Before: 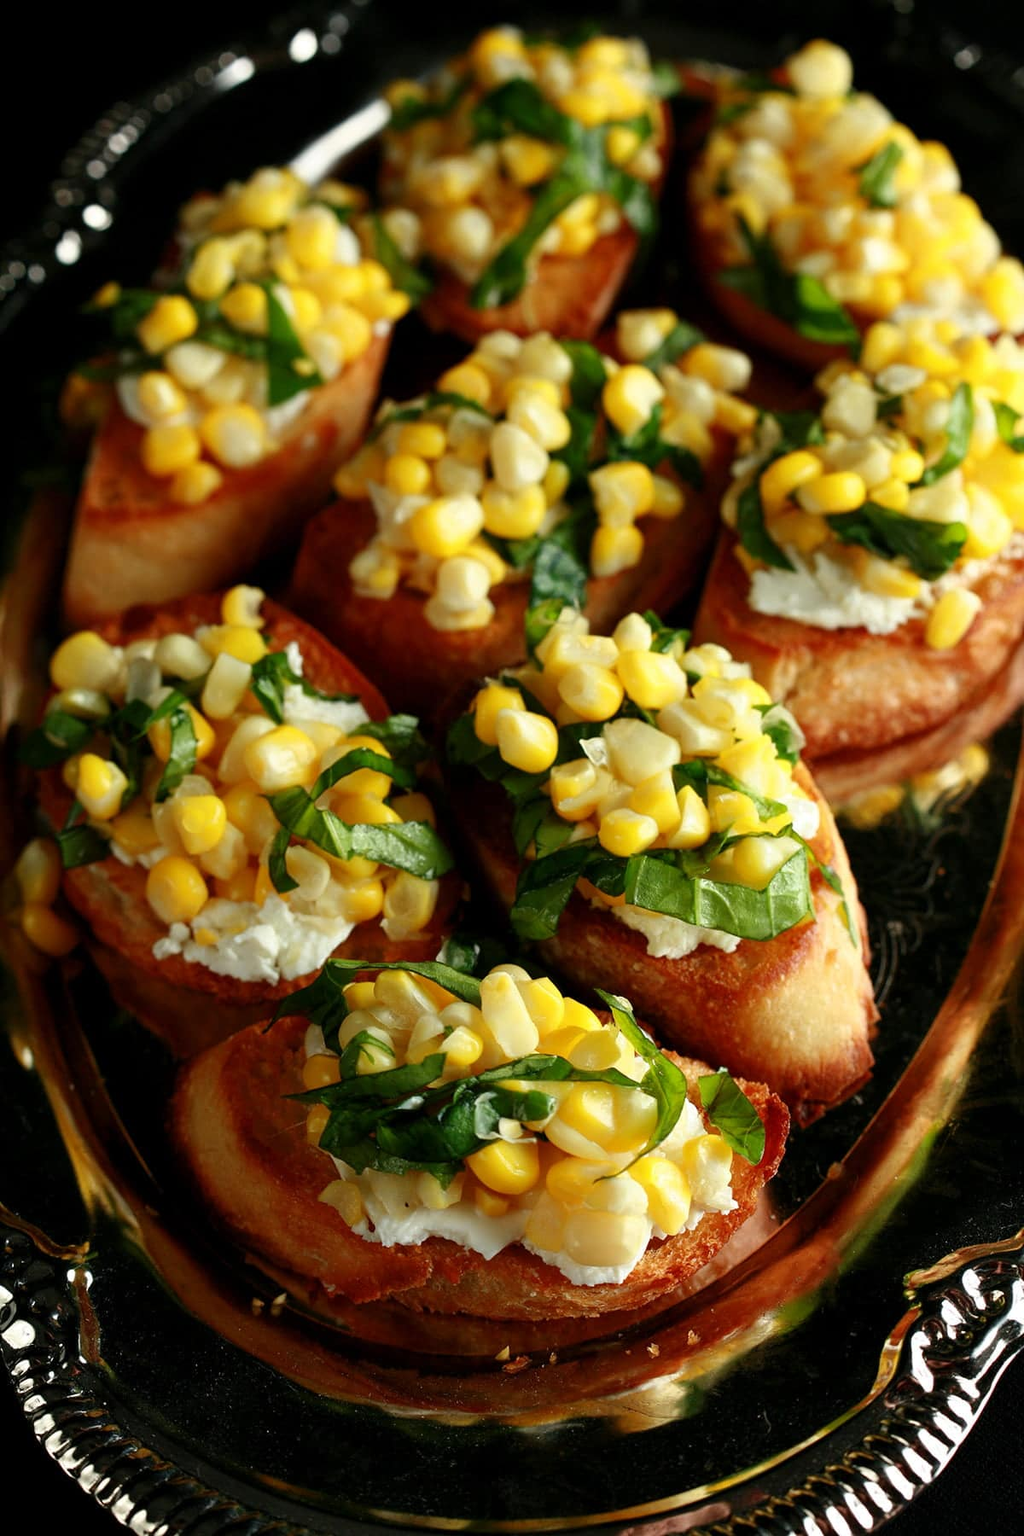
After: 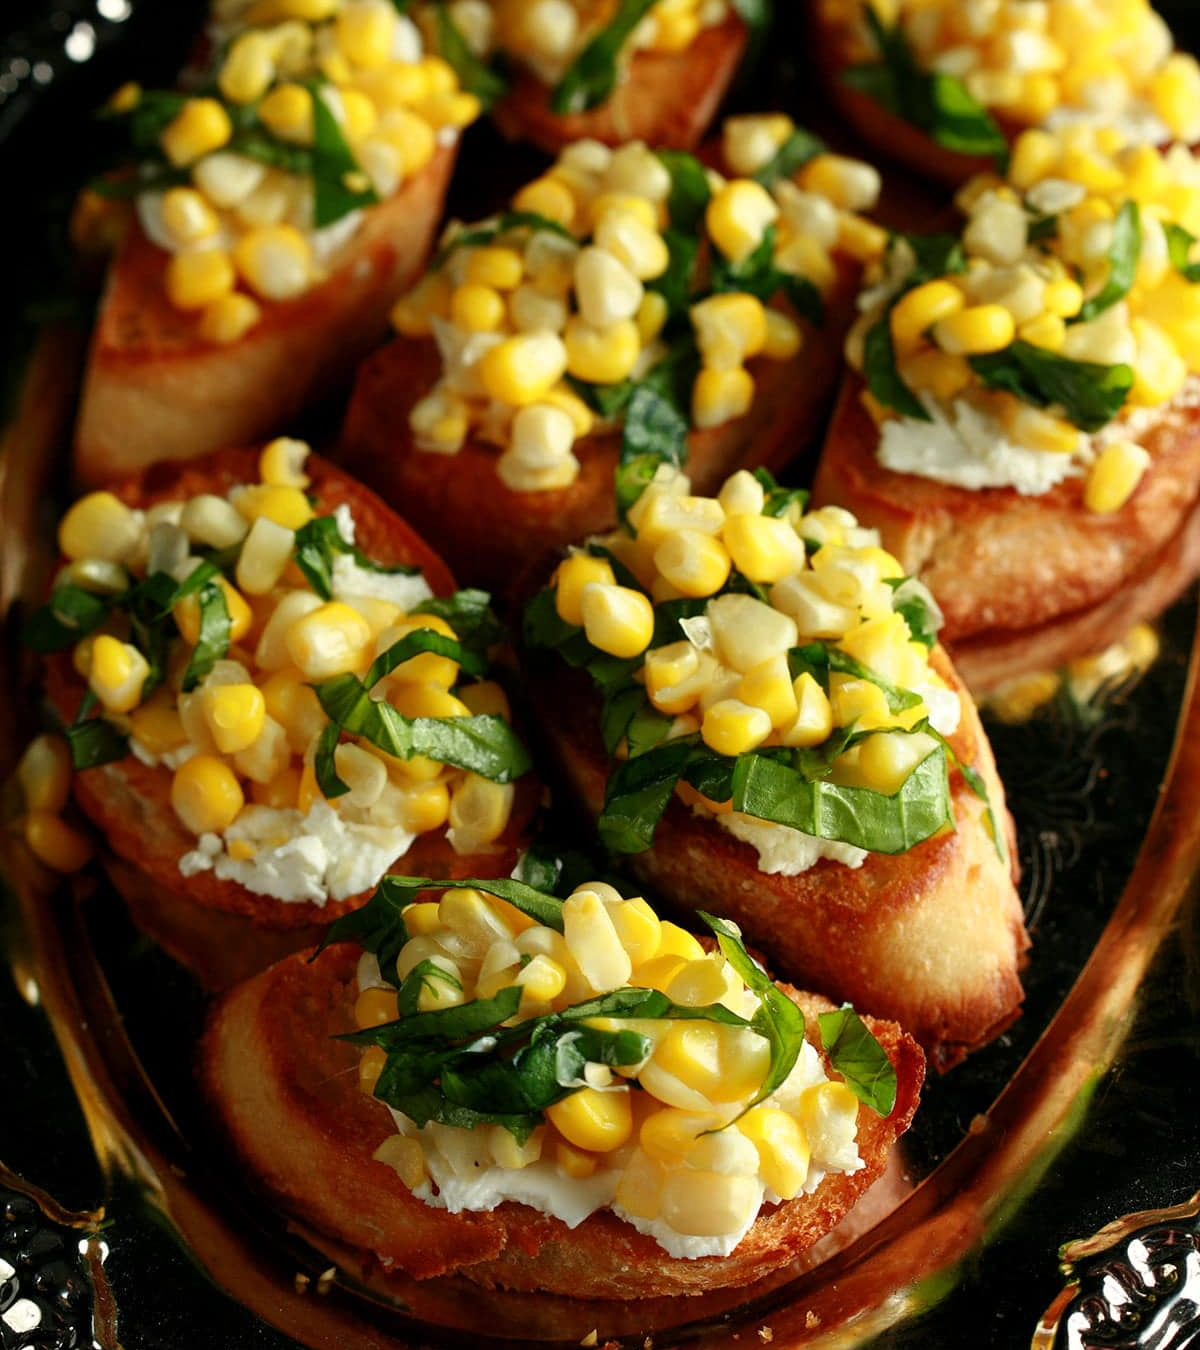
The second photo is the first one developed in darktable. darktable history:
white balance: red 1.009, blue 0.985
crop: top 13.819%, bottom 11.169%
